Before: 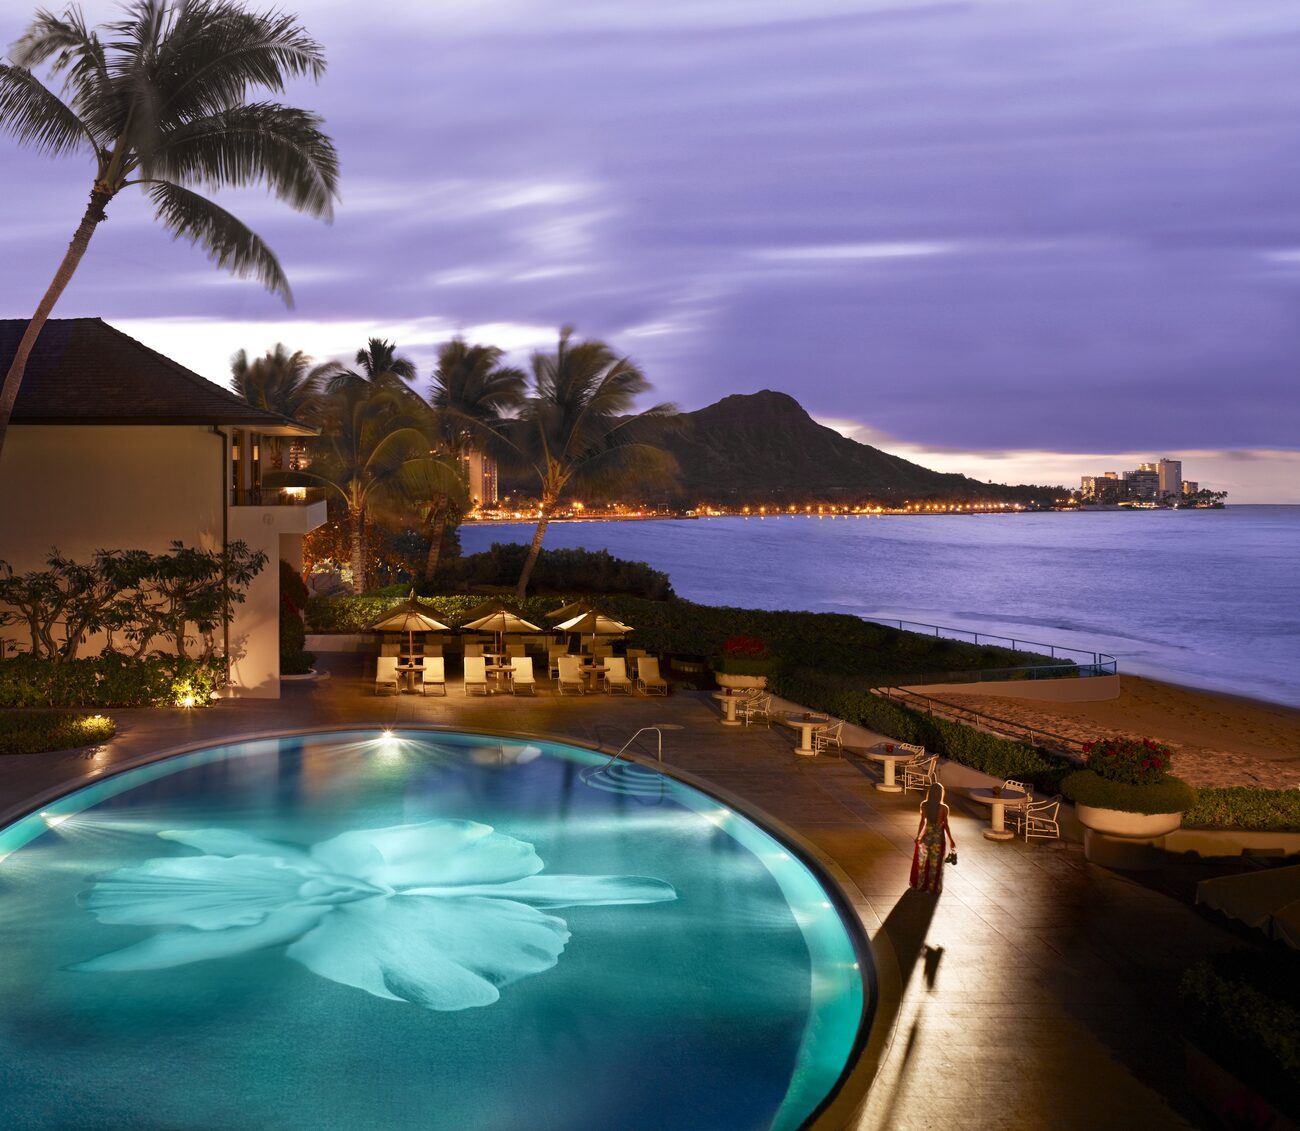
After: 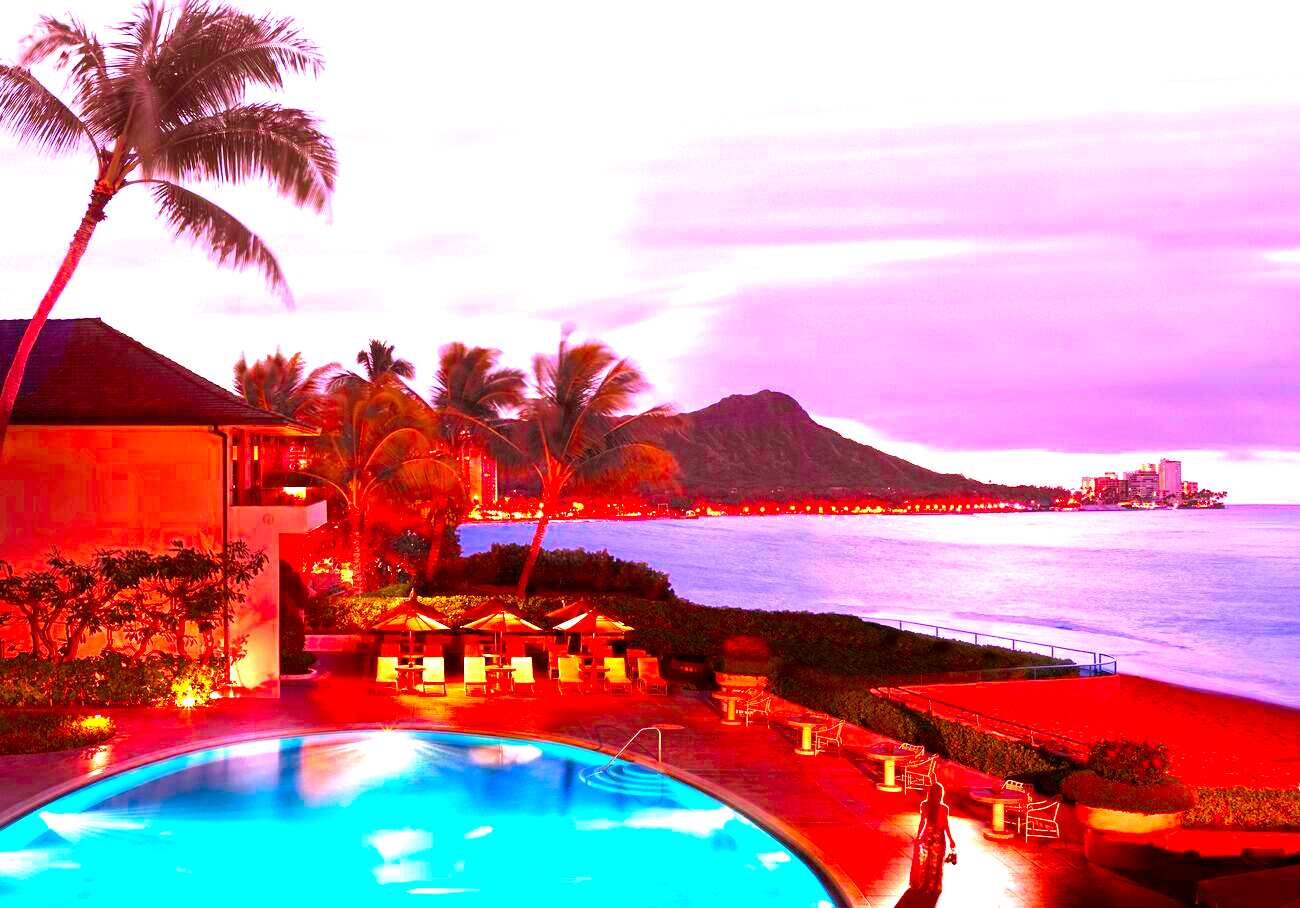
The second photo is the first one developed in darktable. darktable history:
crop: bottom 19.644%
color correction: highlights a* 19.5, highlights b* -11.53, saturation 1.69
rgb levels: mode RGB, independent channels, levels [[0, 0.5, 1], [0, 0.521, 1], [0, 0.536, 1]]
exposure: black level correction 0, exposure 2.138 EV, compensate exposure bias true, compensate highlight preservation false
